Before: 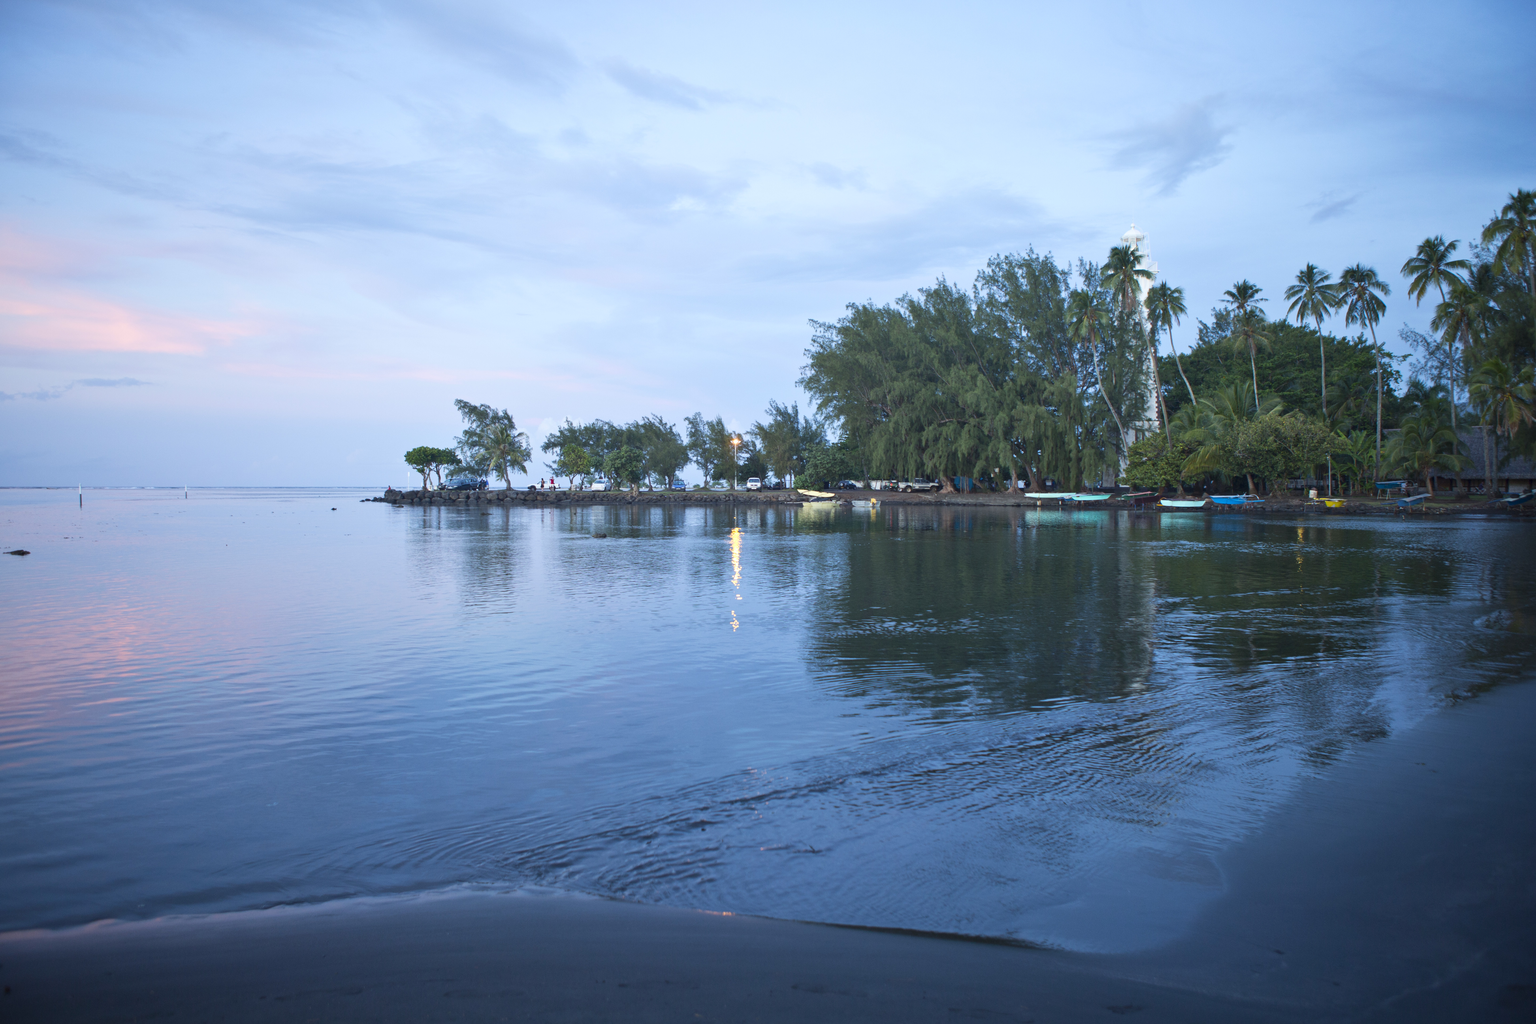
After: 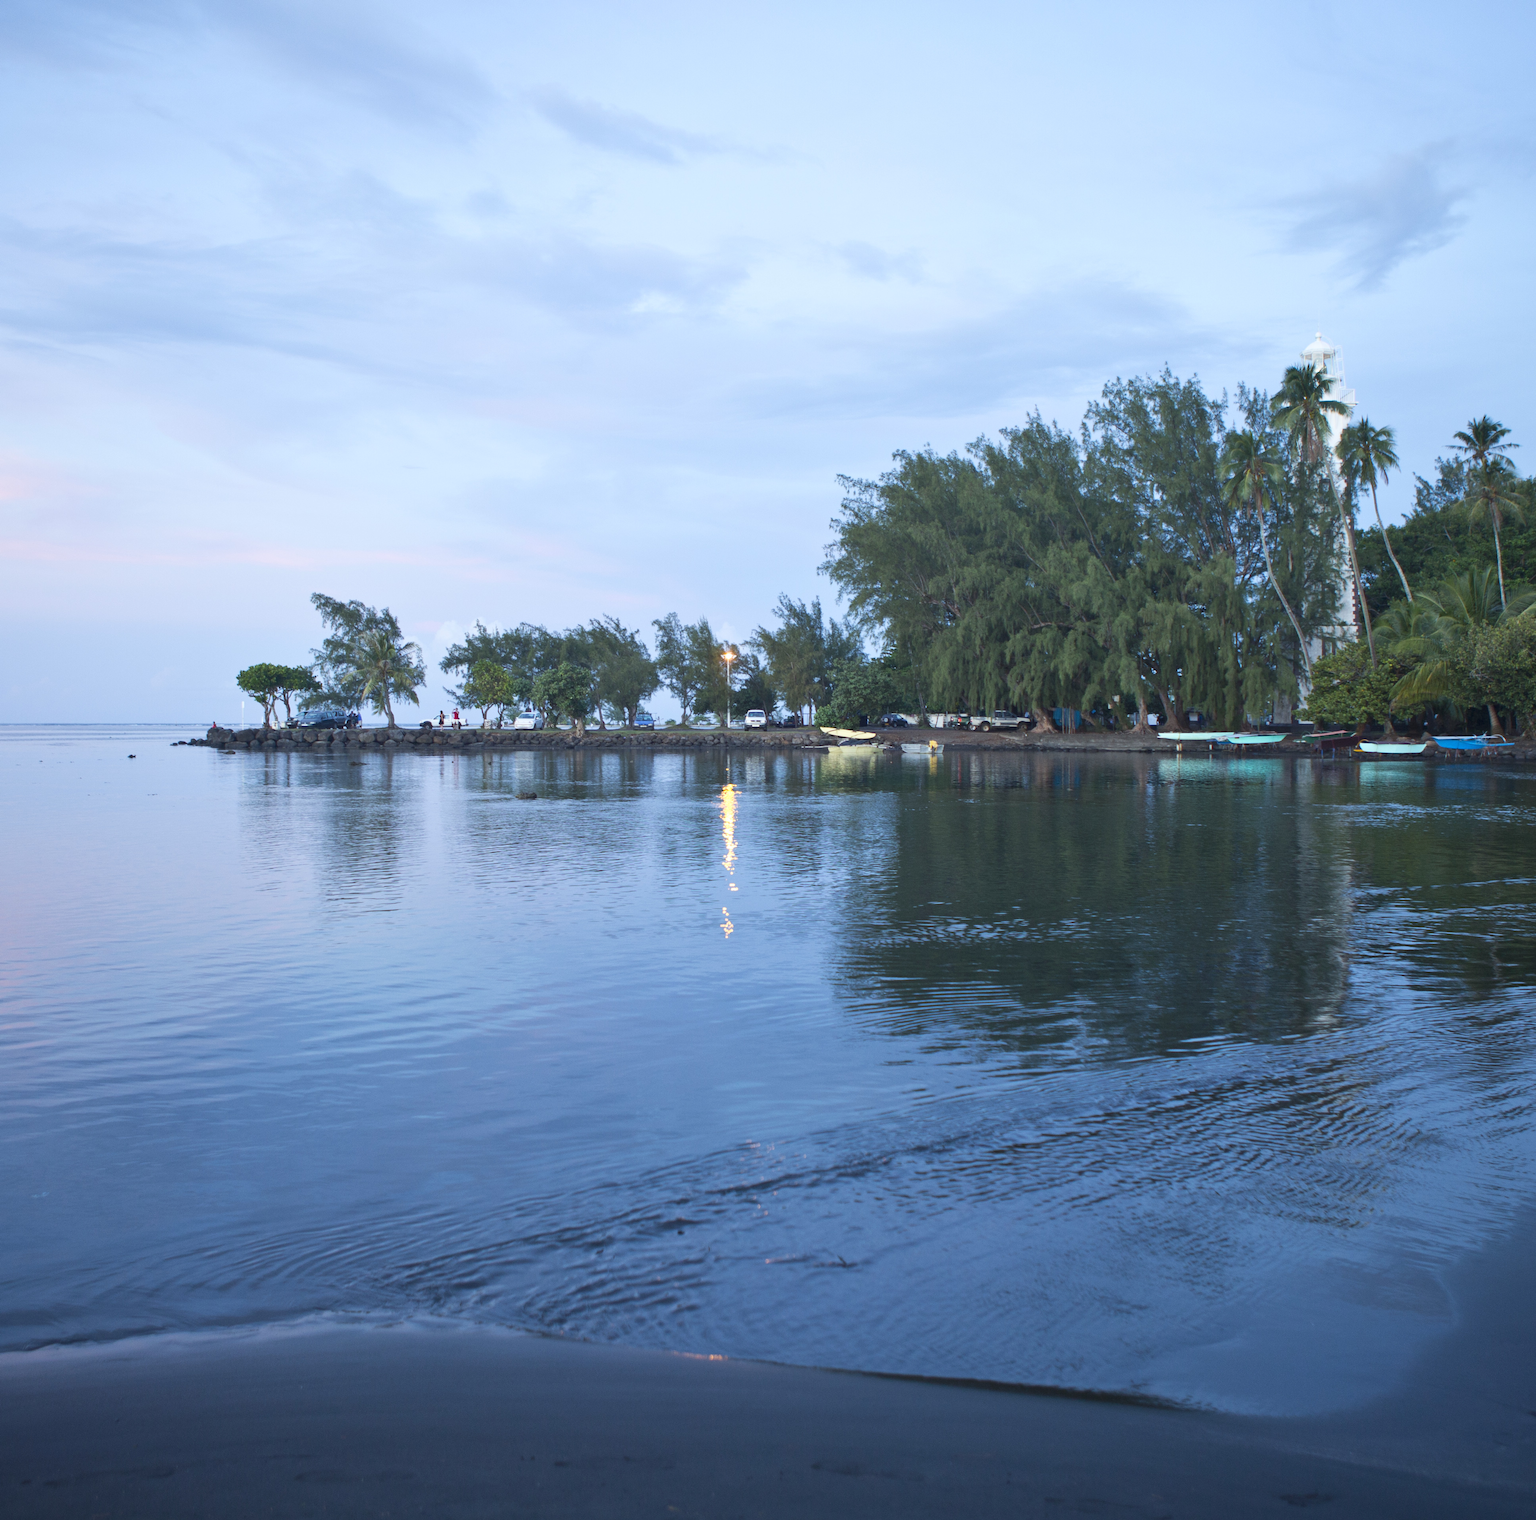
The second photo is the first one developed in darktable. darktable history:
crop and rotate: left 15.984%, right 16.678%
